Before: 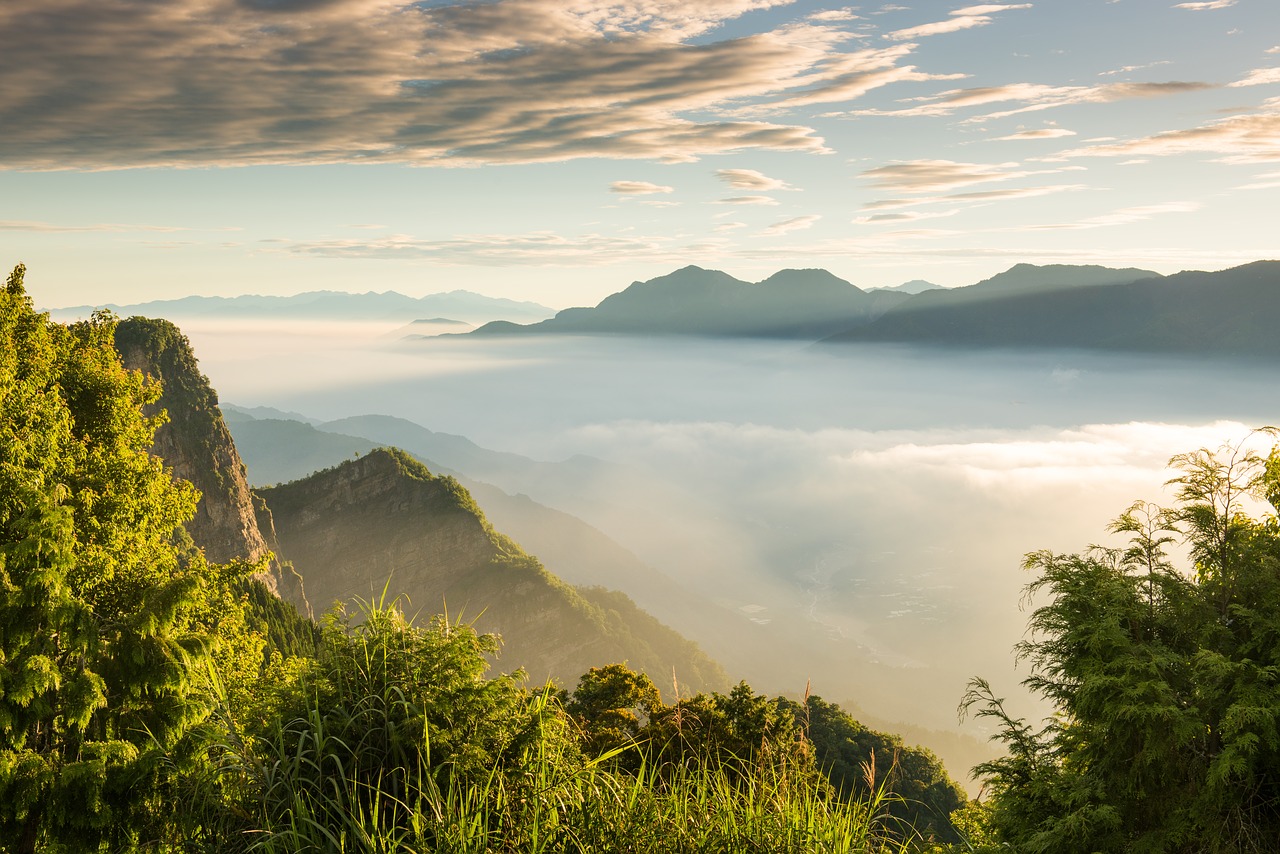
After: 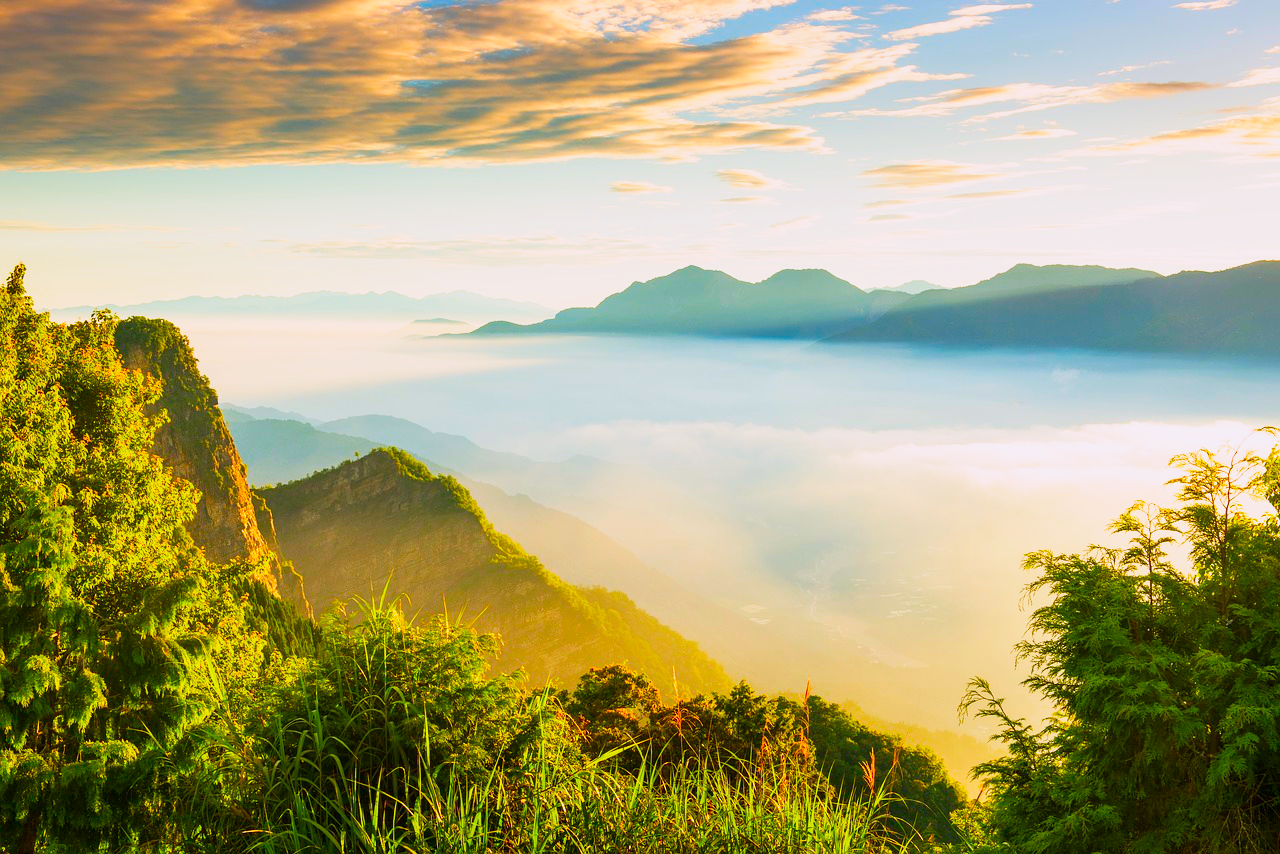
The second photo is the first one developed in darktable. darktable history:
base curve: curves: ch0 [(0, 0) (0.088, 0.125) (0.176, 0.251) (0.354, 0.501) (0.613, 0.749) (1, 0.877)], preserve colors none
color correction: highlights a* 1.53, highlights b* -1.87, saturation 2.52
